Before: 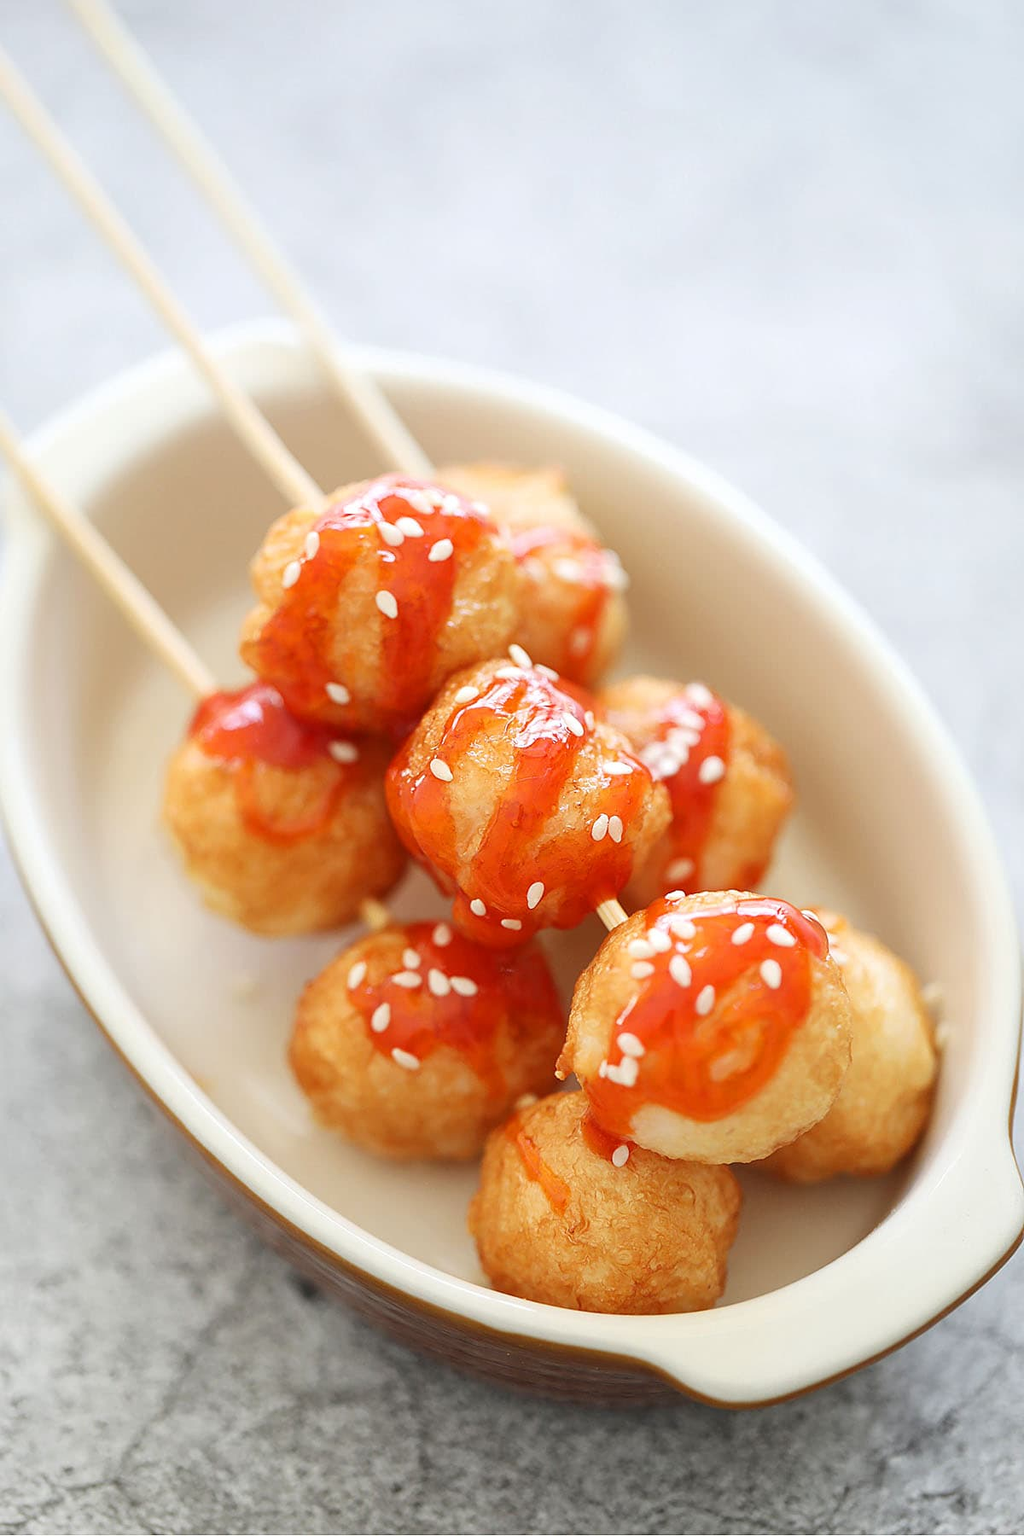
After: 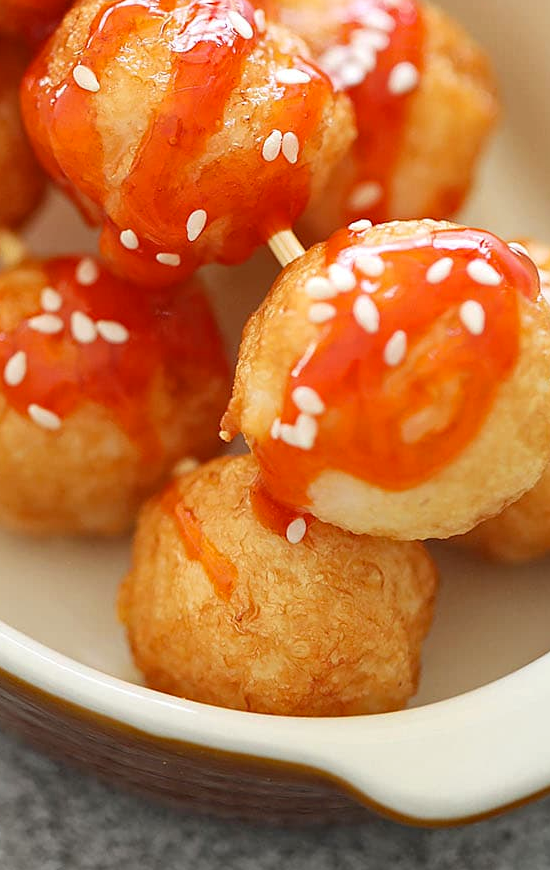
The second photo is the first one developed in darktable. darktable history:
crop: left 35.976%, top 45.819%, right 18.162%, bottom 5.807%
haze removal: compatibility mode true, adaptive false
